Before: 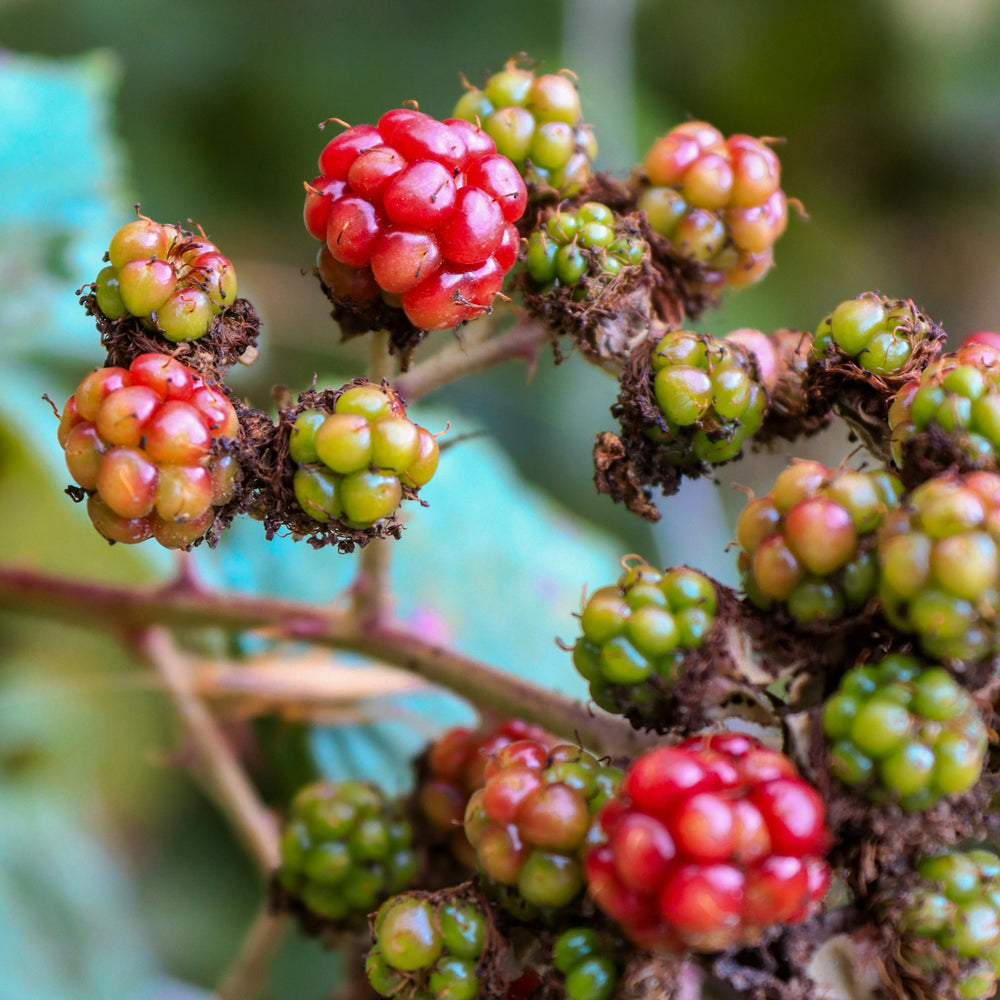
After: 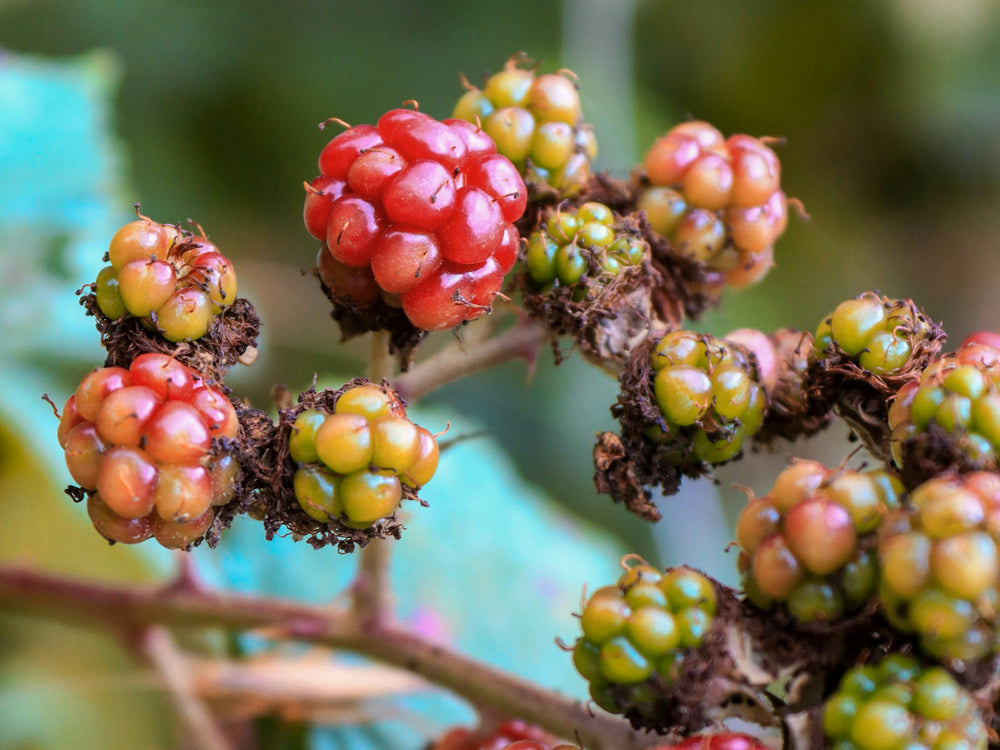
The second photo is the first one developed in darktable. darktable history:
crop: bottom 24.967%
color zones: curves: ch1 [(0, 0.455) (0.063, 0.455) (0.286, 0.495) (0.429, 0.5) (0.571, 0.5) (0.714, 0.5) (0.857, 0.5) (1, 0.455)]; ch2 [(0, 0.532) (0.063, 0.521) (0.233, 0.447) (0.429, 0.489) (0.571, 0.5) (0.714, 0.5) (0.857, 0.5) (1, 0.532)]
